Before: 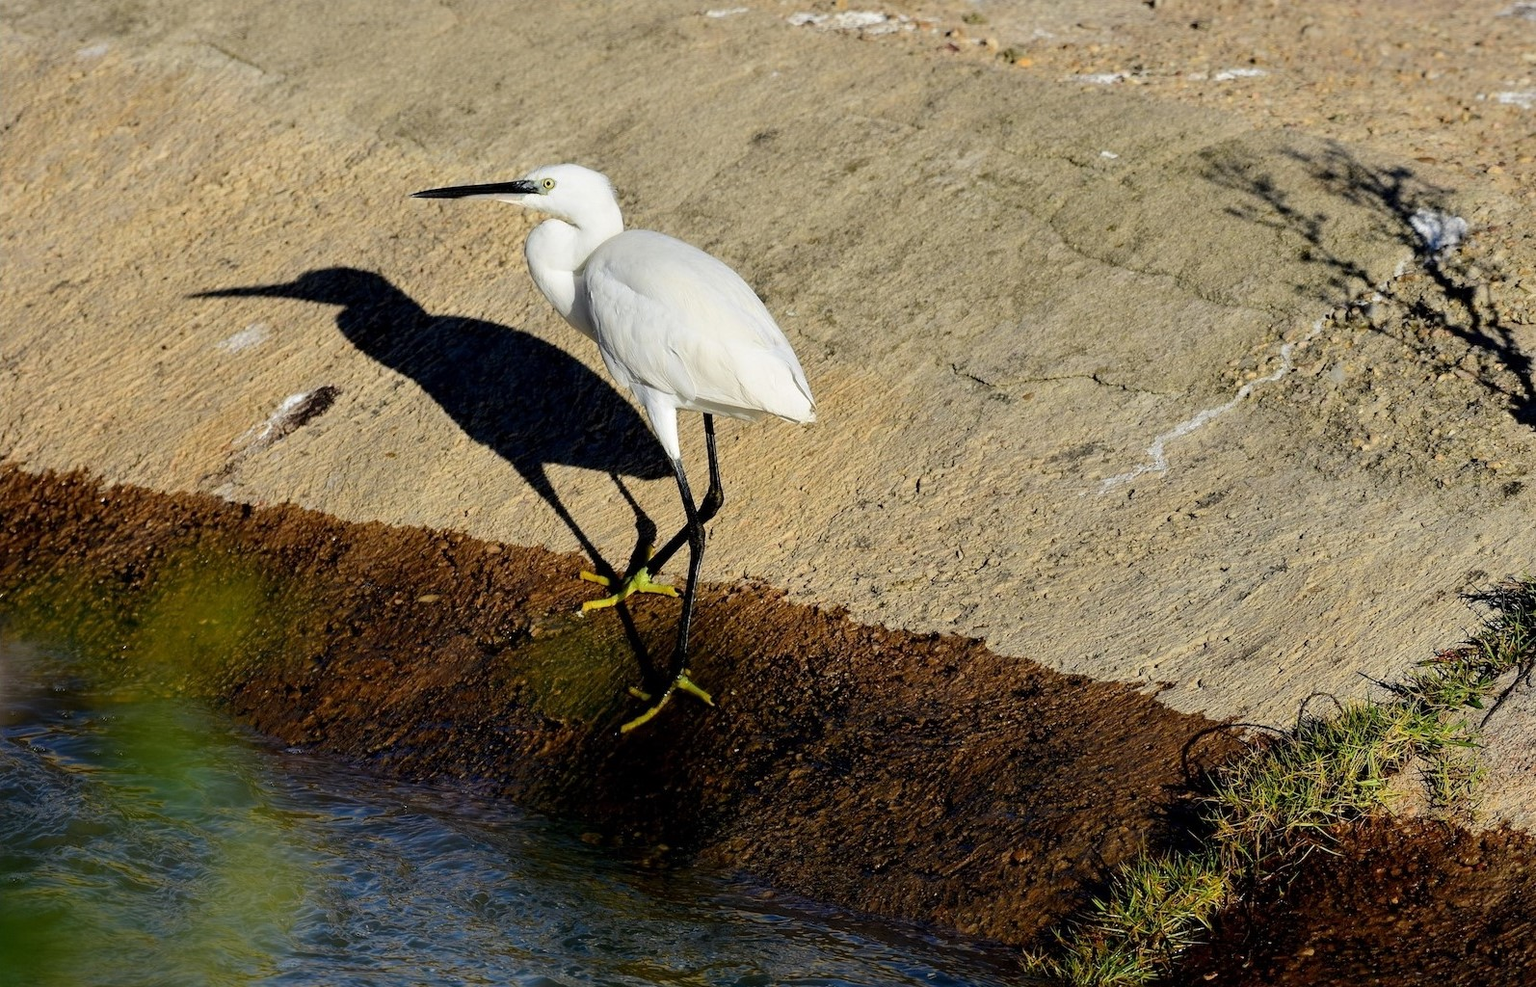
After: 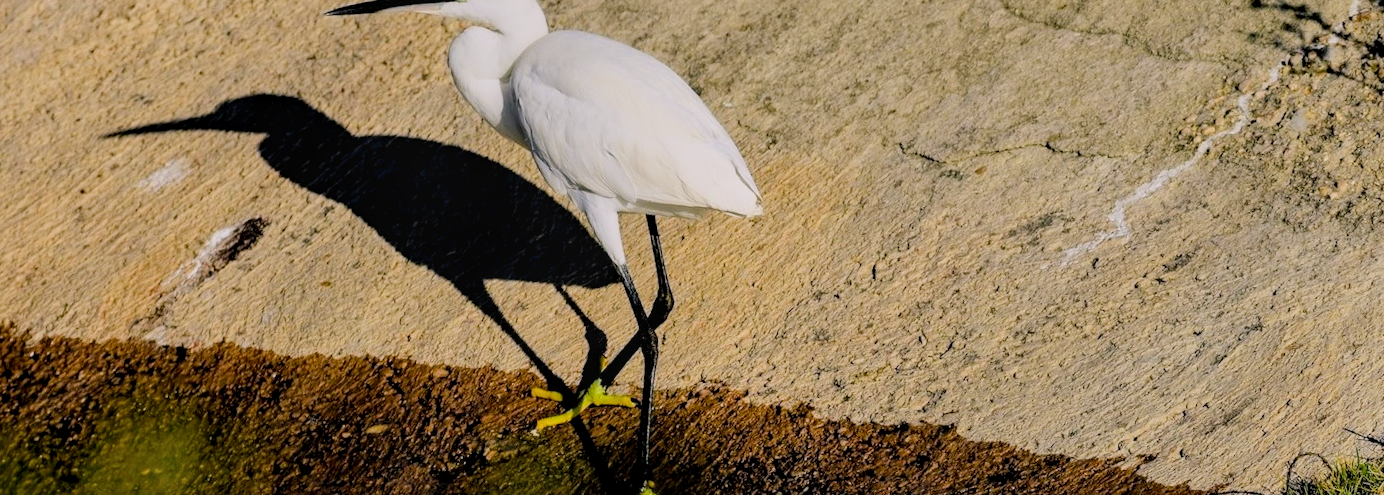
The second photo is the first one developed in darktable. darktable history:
filmic rgb: black relative exposure -7.65 EV, white relative exposure 4.56 EV, hardness 3.61
crop: left 1.744%, top 19.225%, right 5.069%, bottom 28.357%
local contrast: on, module defaults
color balance rgb: shadows lift › chroma 2%, shadows lift › hue 217.2°, power › chroma 0.25%, power › hue 60°, highlights gain › chroma 1.5%, highlights gain › hue 309.6°, global offset › luminance -0.25%, perceptual saturation grading › global saturation 15%, global vibrance 15%
exposure: exposure 0.217 EV, compensate highlight preservation false
rotate and perspective: rotation -4.57°, crop left 0.054, crop right 0.944, crop top 0.087, crop bottom 0.914
